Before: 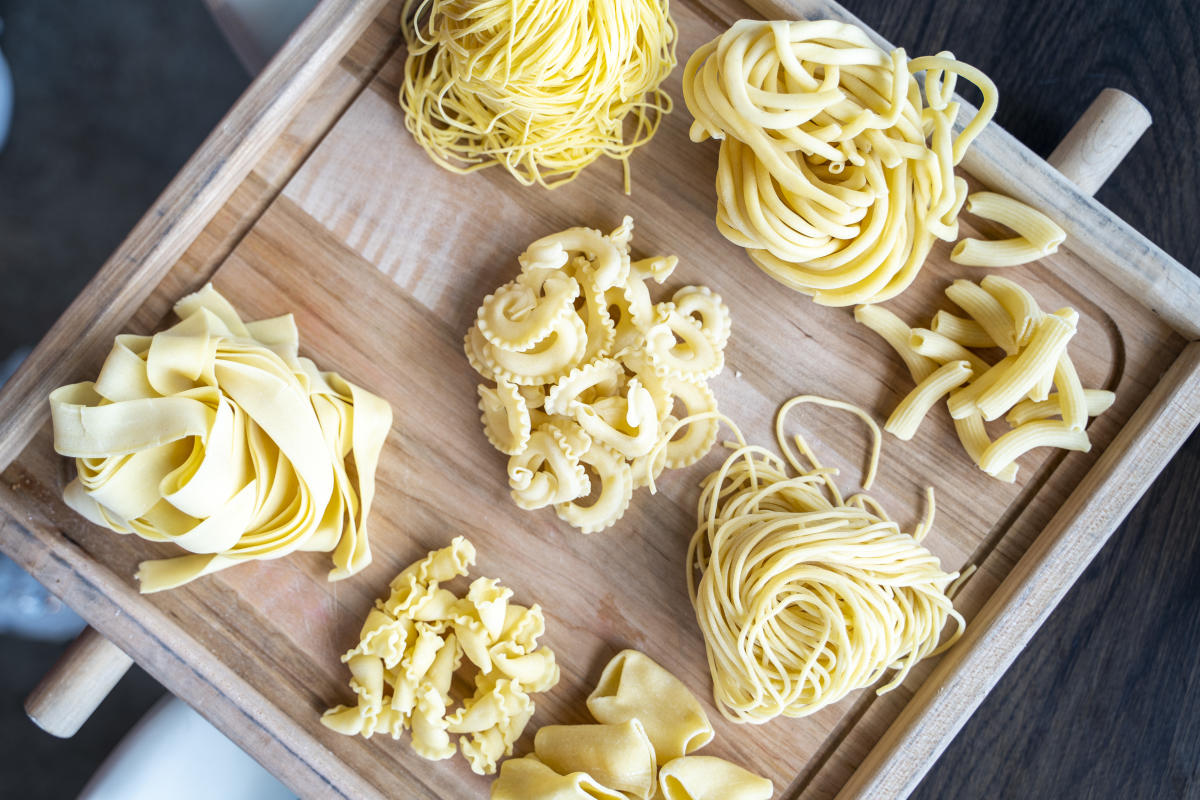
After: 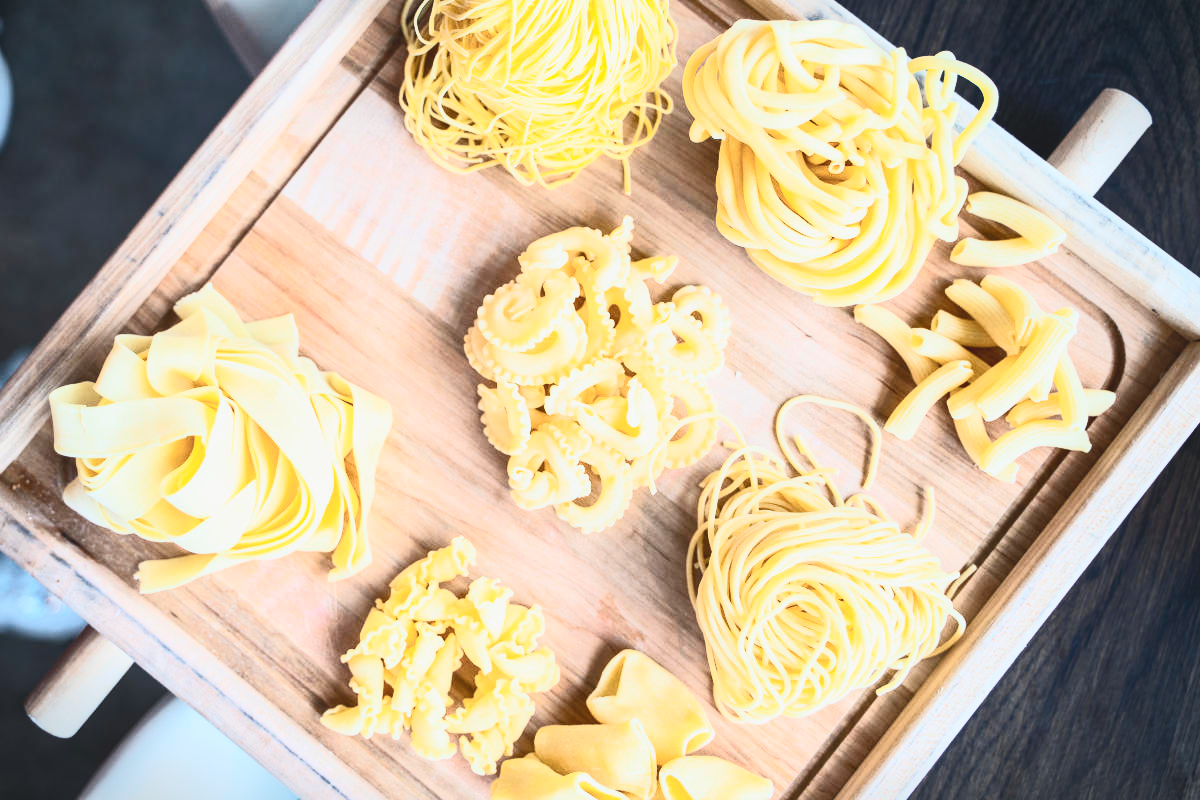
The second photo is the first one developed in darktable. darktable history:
vignetting: fall-off start 100.67%, width/height ratio 1.324
tone curve: curves: ch0 [(0, 0.098) (0.262, 0.324) (0.421, 0.59) (0.54, 0.803) (0.725, 0.922) (0.99, 0.974)], color space Lab, independent channels, preserve colors none
